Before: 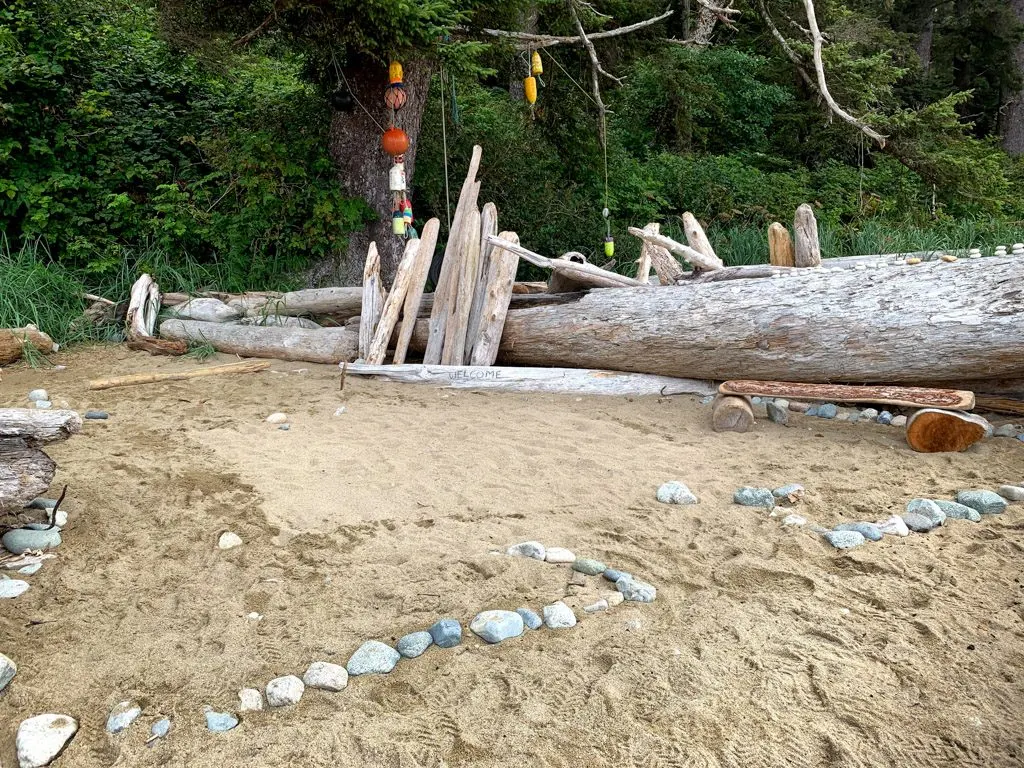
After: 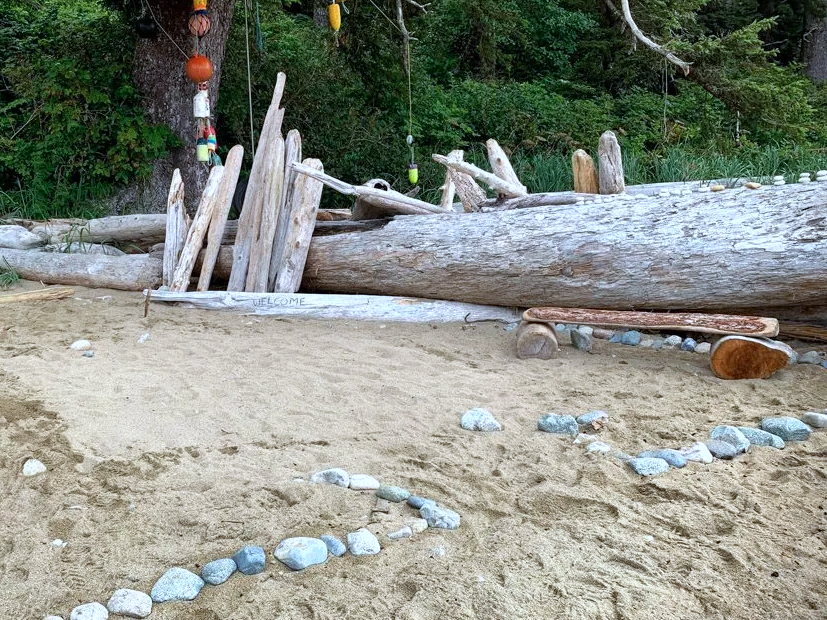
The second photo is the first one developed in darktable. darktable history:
crop: left 19.159%, top 9.58%, bottom 9.58%
color calibration: x 0.37, y 0.382, temperature 4313.32 K
